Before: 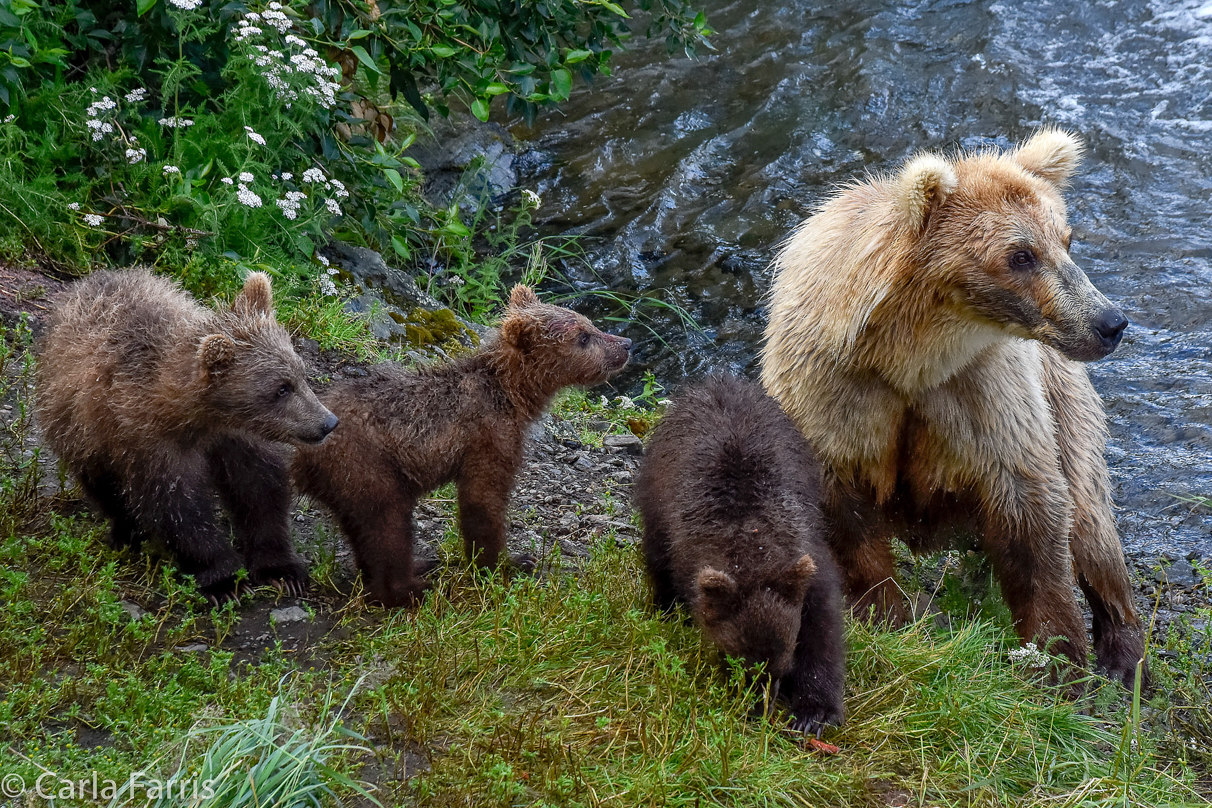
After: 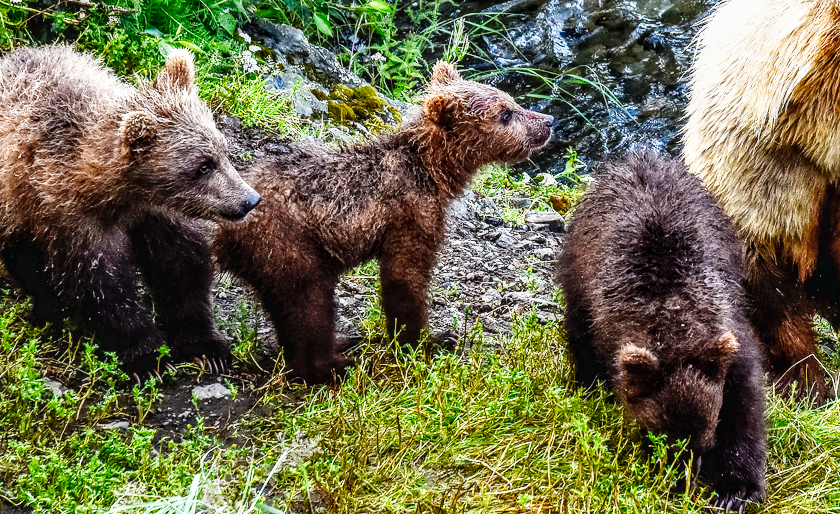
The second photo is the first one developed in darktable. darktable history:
base curve: curves: ch0 [(0, 0.003) (0.001, 0.002) (0.006, 0.004) (0.02, 0.022) (0.048, 0.086) (0.094, 0.234) (0.162, 0.431) (0.258, 0.629) (0.385, 0.8) (0.548, 0.918) (0.751, 0.988) (1, 1)], preserve colors none
tone equalizer: -8 EV -0.417 EV, -7 EV -0.389 EV, -6 EV -0.333 EV, -5 EV -0.222 EV, -3 EV 0.222 EV, -2 EV 0.333 EV, -1 EV 0.389 EV, +0 EV 0.417 EV, edges refinement/feathering 500, mask exposure compensation -1.25 EV, preserve details no
local contrast: on, module defaults
shadows and highlights: shadows 49, highlights -41, soften with gaussian
crop: left 6.488%, top 27.668%, right 24.183%, bottom 8.656%
